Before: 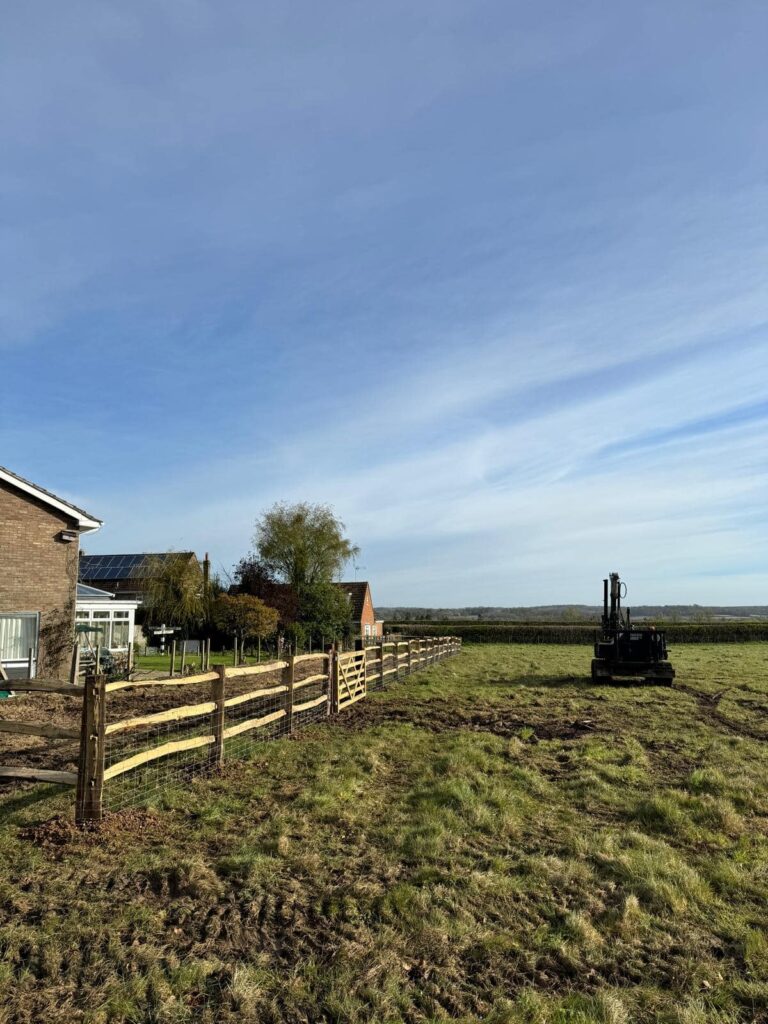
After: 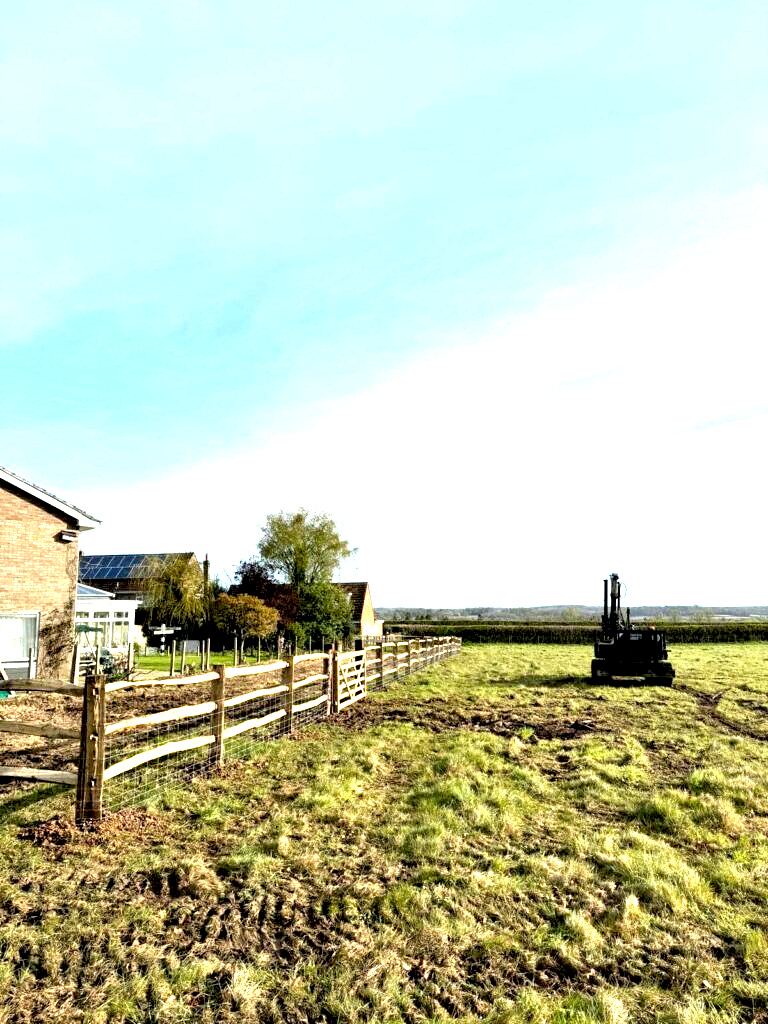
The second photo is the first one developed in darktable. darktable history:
levels: levels [0, 0.394, 0.787]
exposure: black level correction 0.008, exposure 0.981 EV, compensate exposure bias true, compensate highlight preservation false
